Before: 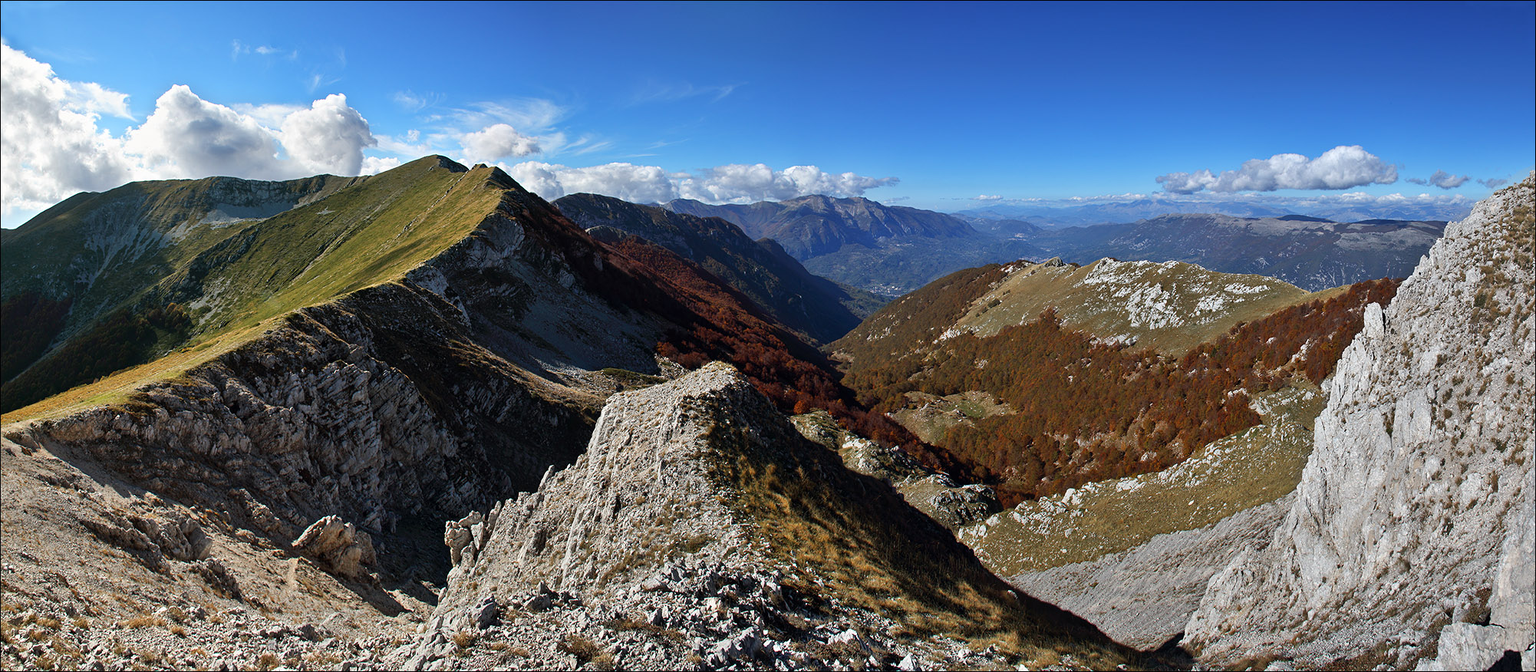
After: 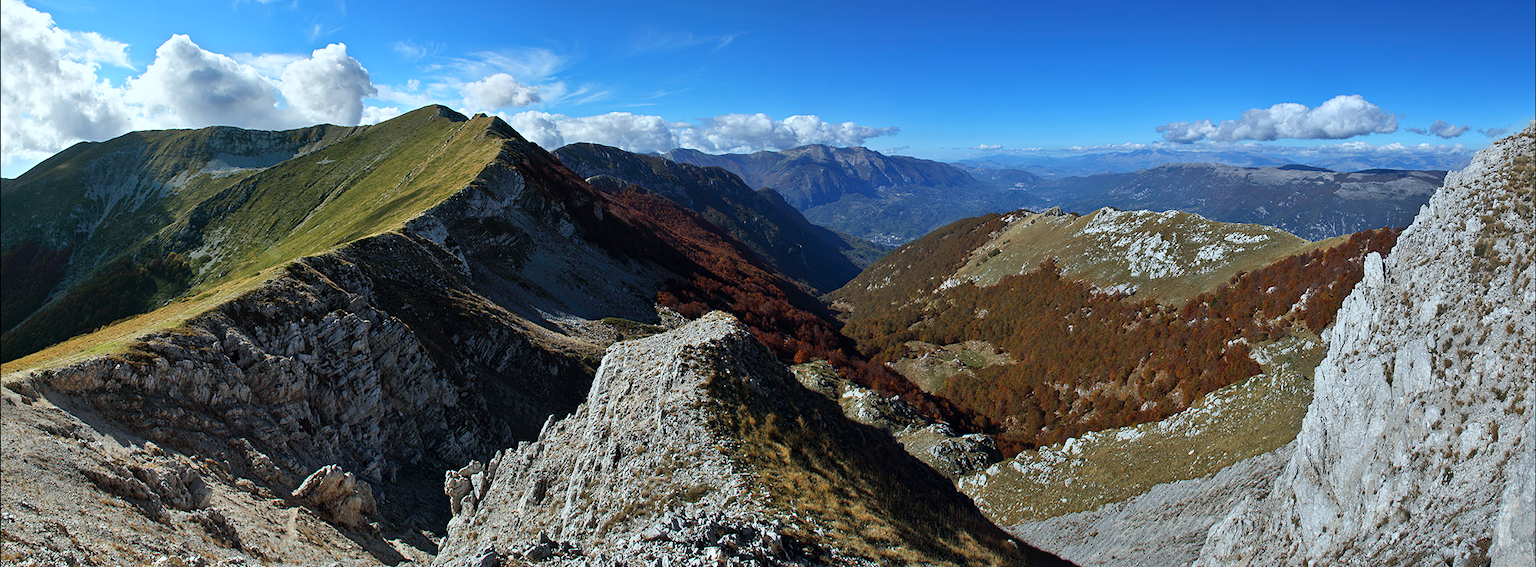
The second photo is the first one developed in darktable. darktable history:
crop: top 7.586%, bottom 7.92%
color calibration: illuminant Planckian (black body), adaptation linear Bradford (ICC v4), x 0.364, y 0.367, temperature 4419.51 K
